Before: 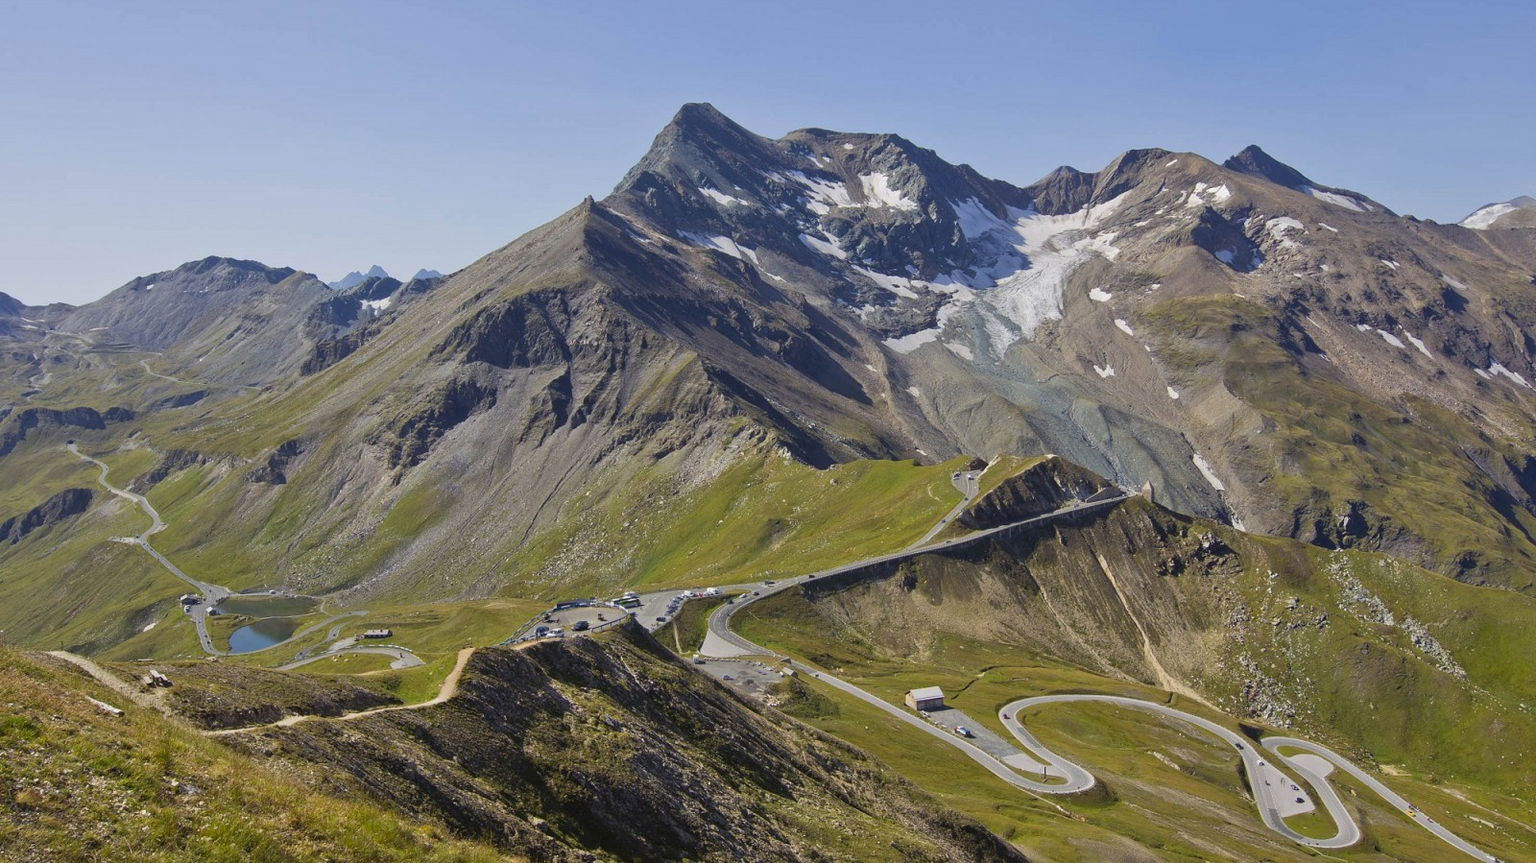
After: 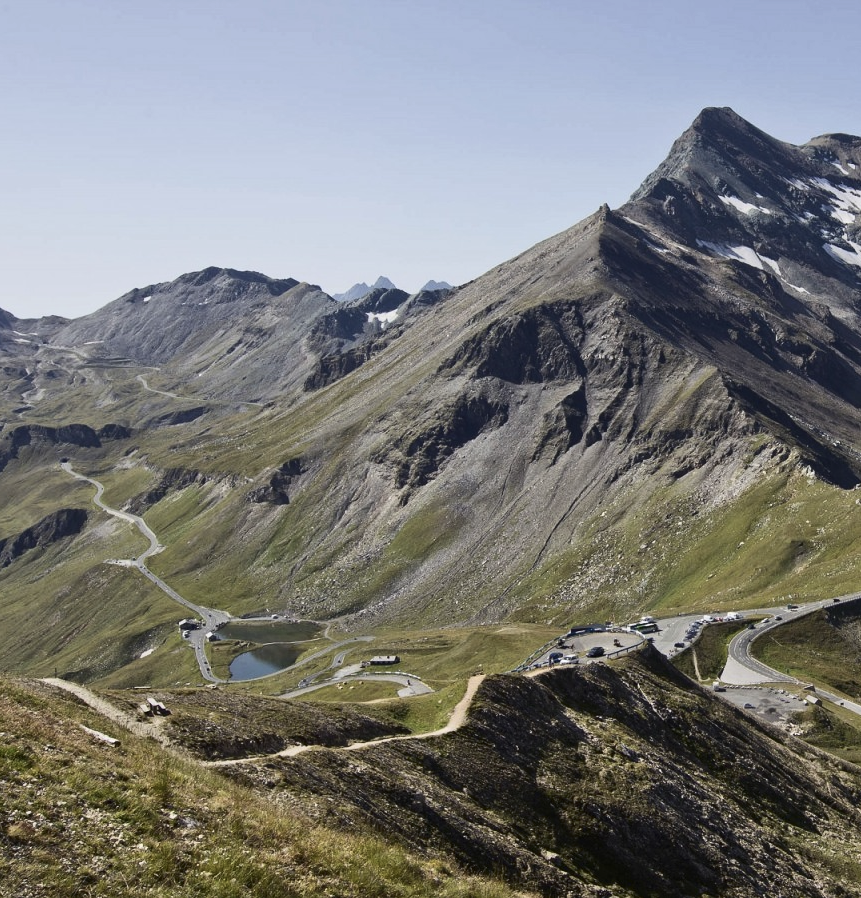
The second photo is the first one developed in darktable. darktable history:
contrast brightness saturation: contrast 0.25, saturation -0.31
crop: left 0.587%, right 45.588%, bottom 0.086%
